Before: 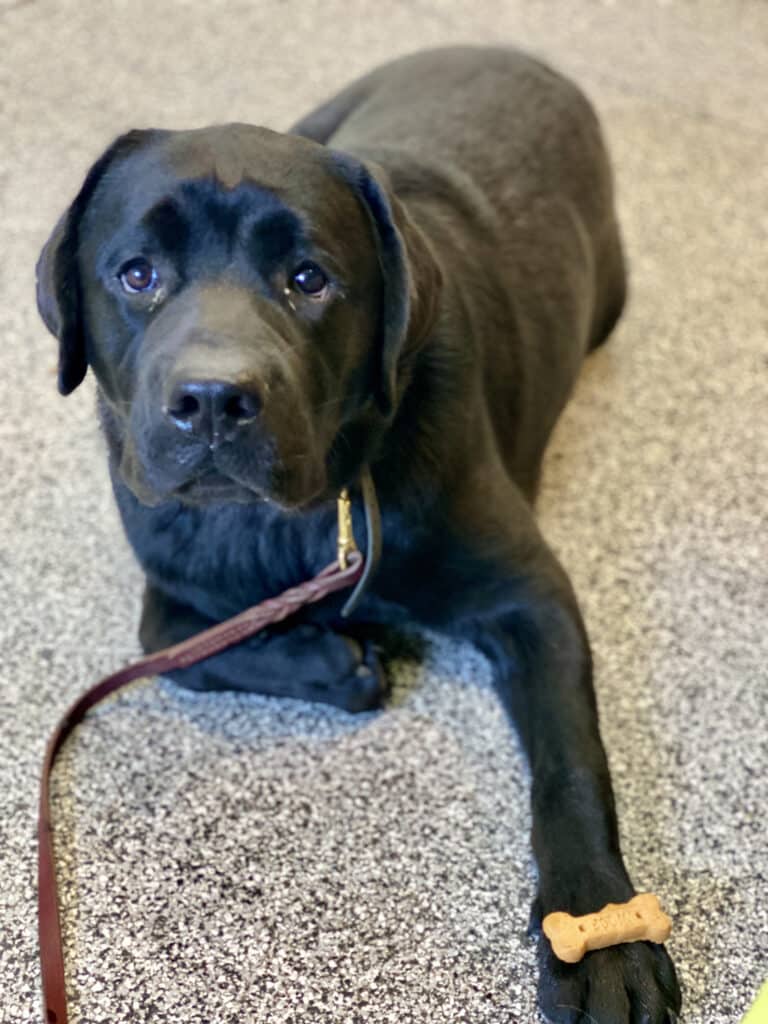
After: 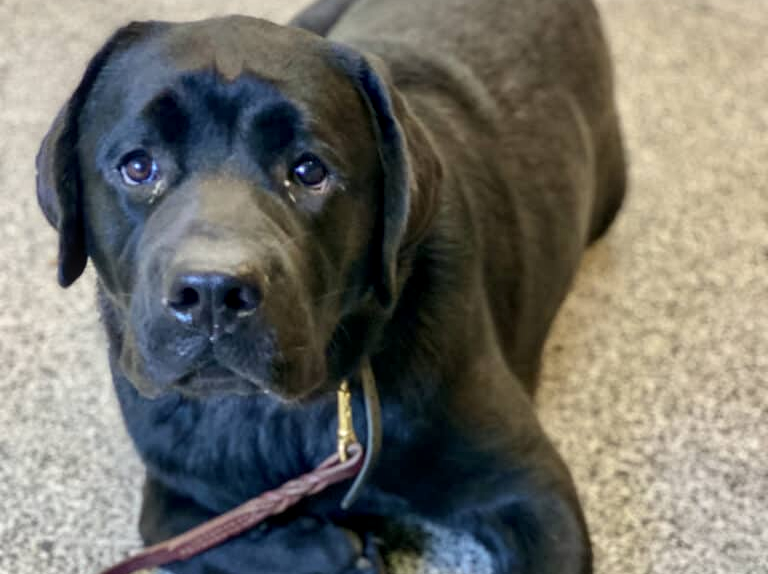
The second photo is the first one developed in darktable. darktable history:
local contrast: on, module defaults
crop and rotate: top 10.605%, bottom 33.274%
